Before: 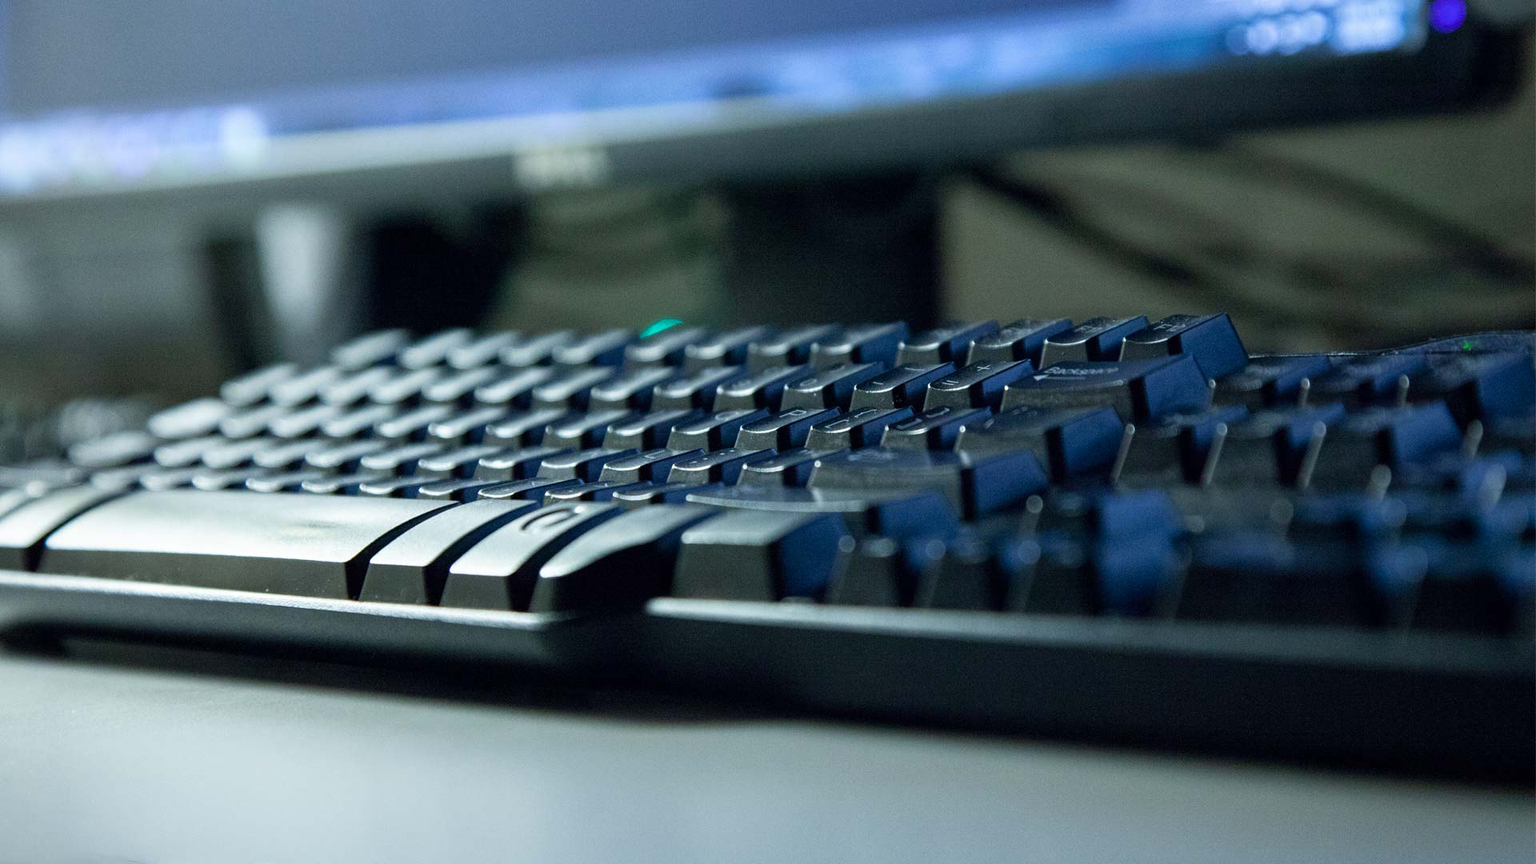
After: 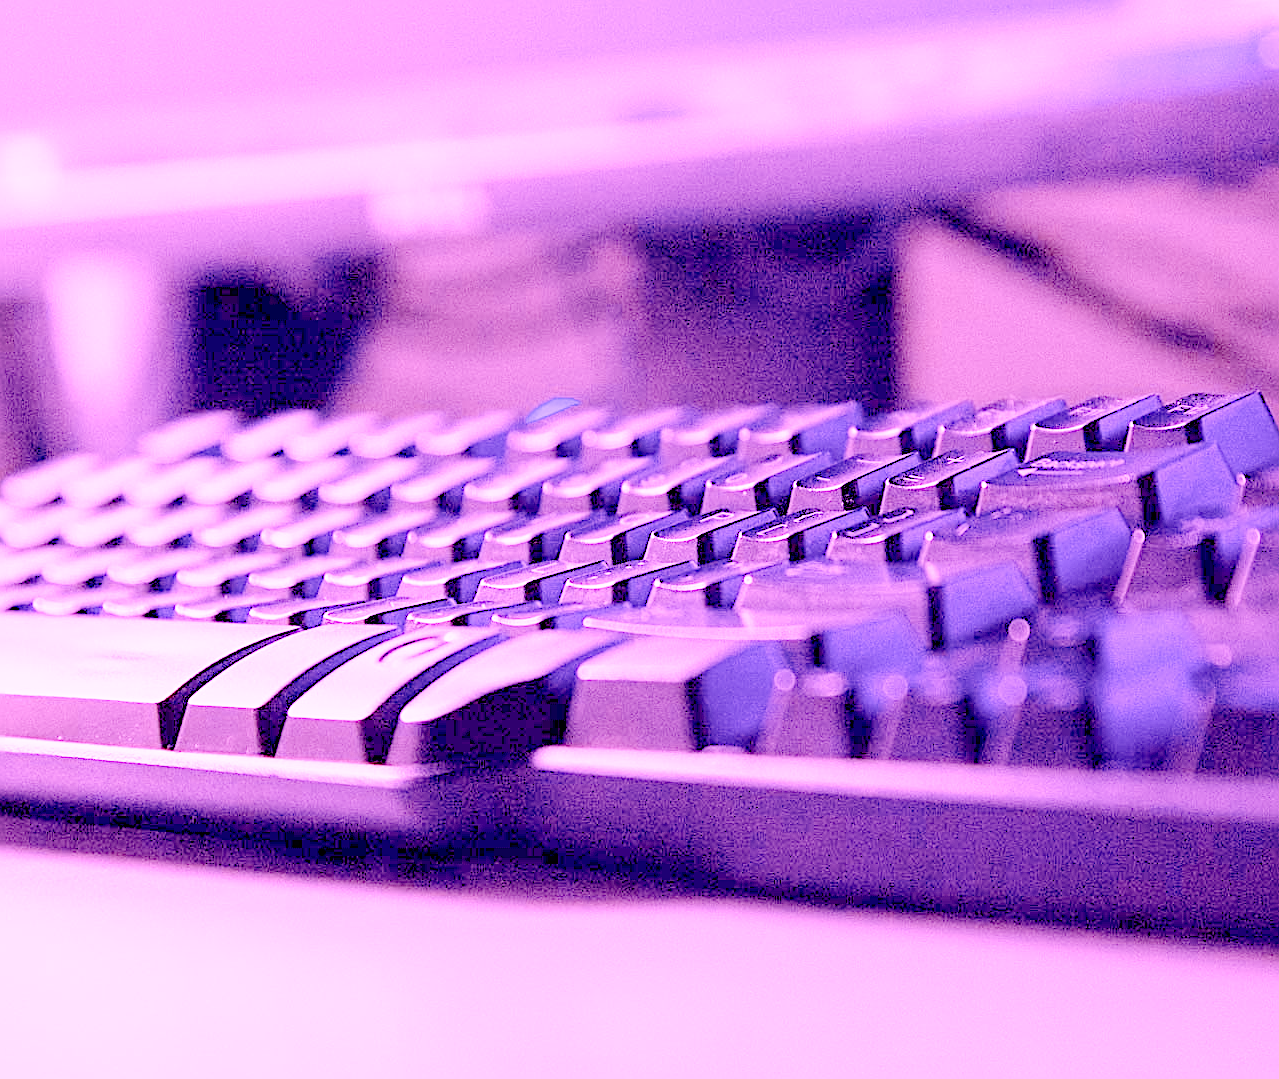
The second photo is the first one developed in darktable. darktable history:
crop and rotate: left 14.292%, right 19.041%
sharpen: on, module defaults
white balance: red 8, blue 8
filmic rgb: white relative exposure 8 EV, threshold 3 EV, structure ↔ texture 100%, target black luminance 0%, hardness 2.44, latitude 76.53%, contrast 0.562, shadows ↔ highlights balance 0%, preserve chrominance no, color science v4 (2020), iterations of high-quality reconstruction 10, type of noise poissonian, enable highlight reconstruction true
